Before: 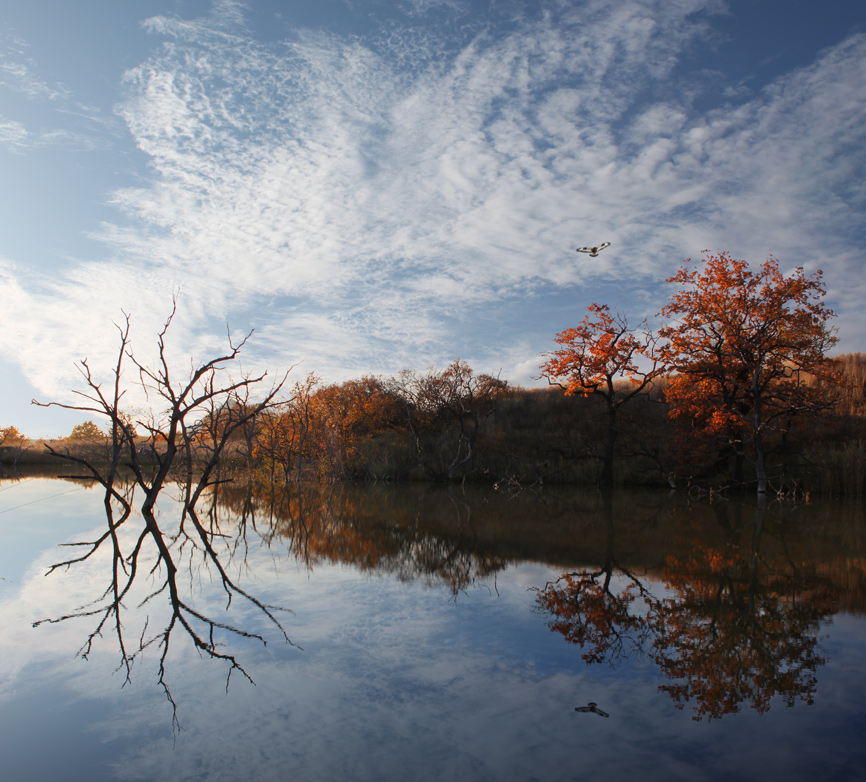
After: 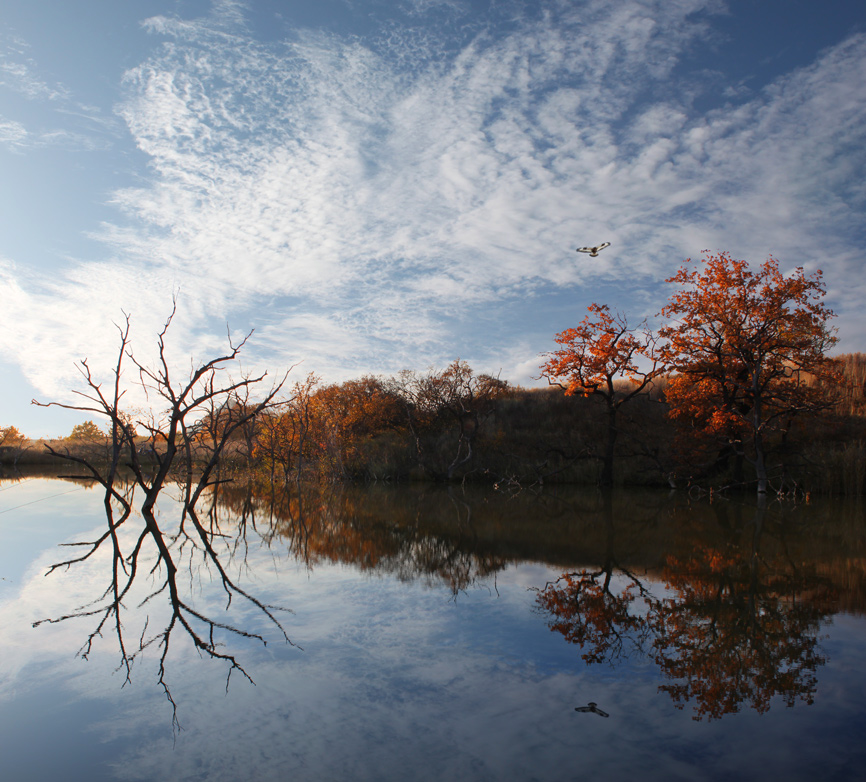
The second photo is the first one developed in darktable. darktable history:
color balance rgb: perceptual saturation grading › global saturation 3.7%, global vibrance 5.56%, contrast 3.24%
bloom: size 3%, threshold 100%, strength 0%
